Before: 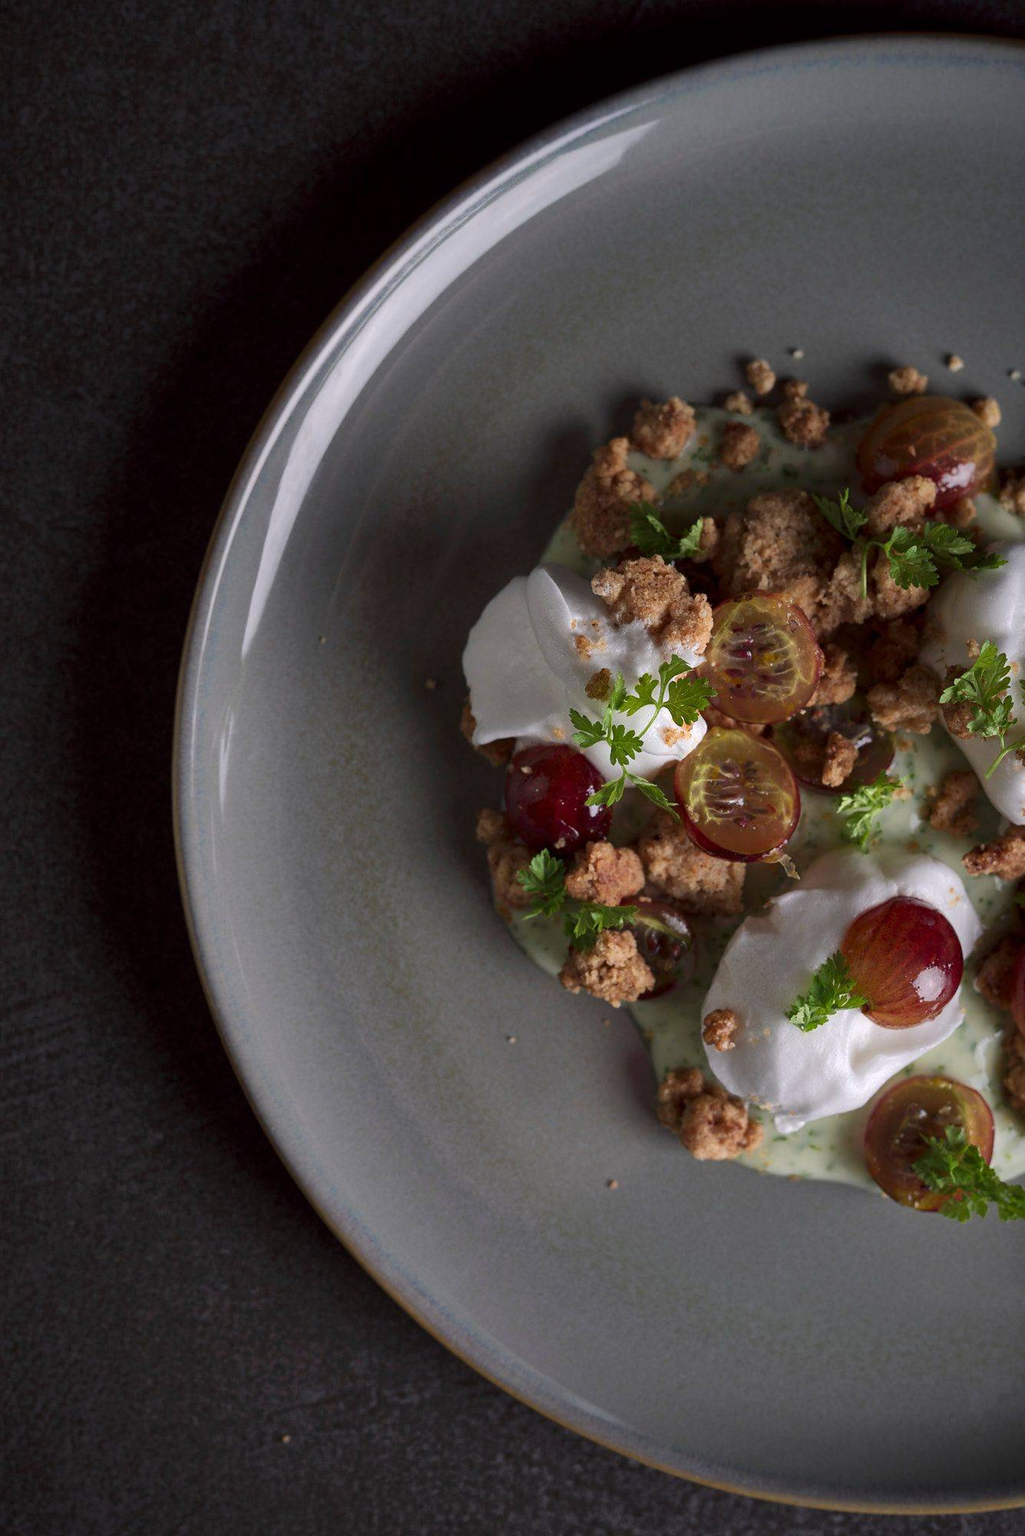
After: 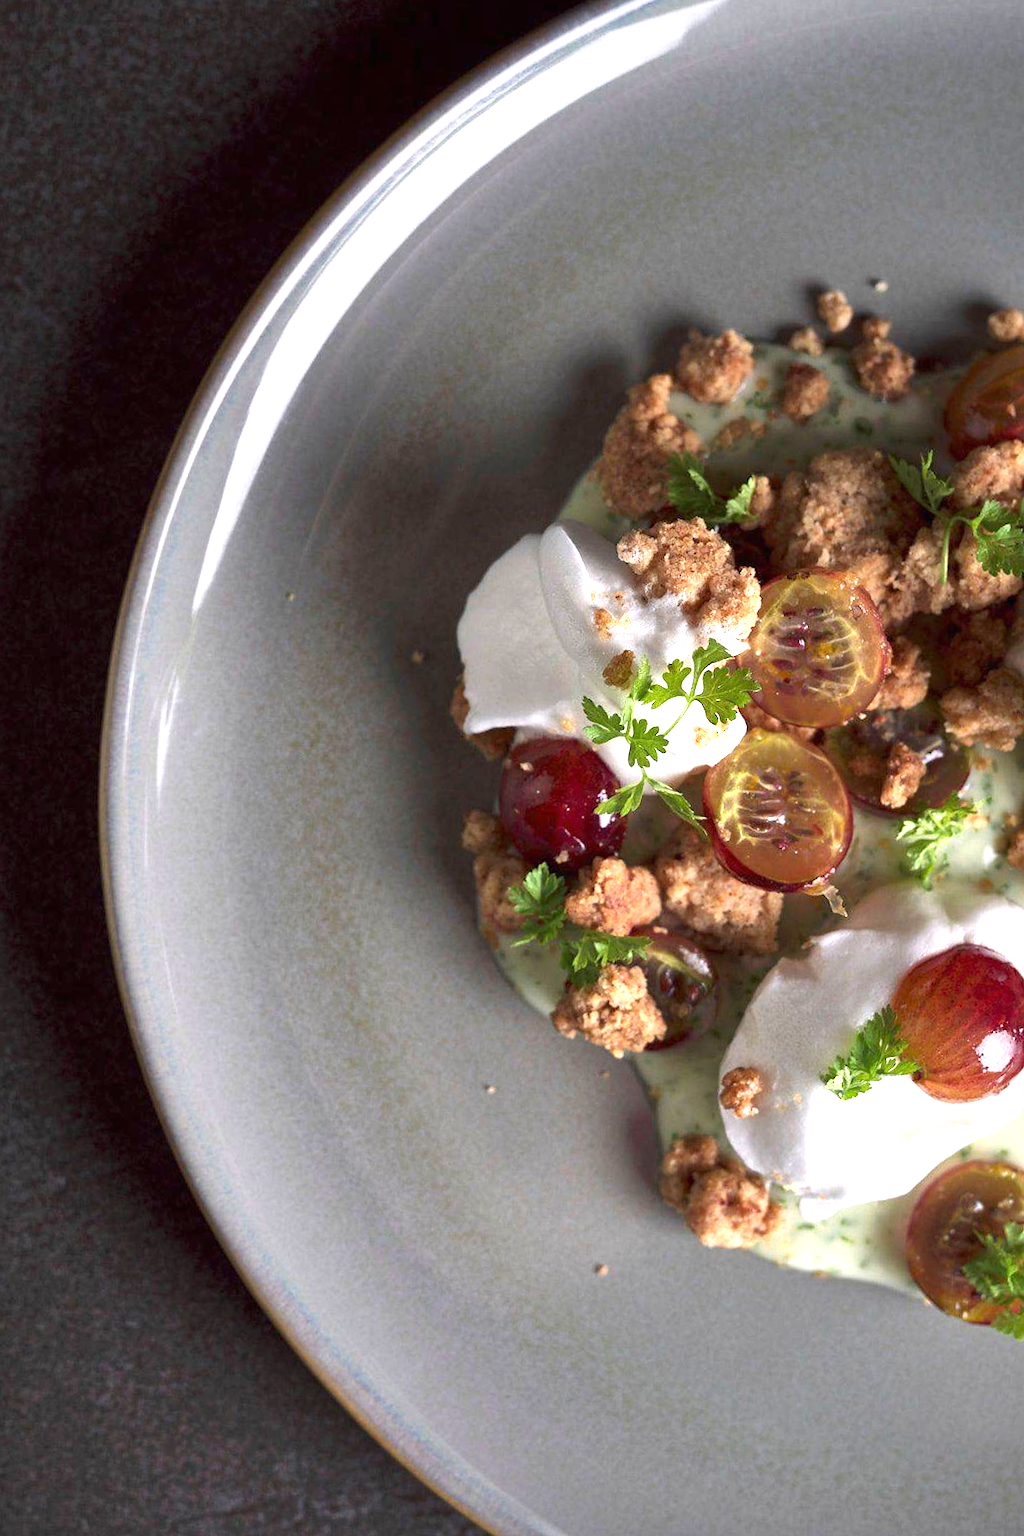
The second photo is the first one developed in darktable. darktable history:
exposure: black level correction 0, exposure 1.379 EV, compensate exposure bias true, compensate highlight preservation false
crop and rotate: angle -3.27°, left 5.211%, top 5.211%, right 4.607%, bottom 4.607%
